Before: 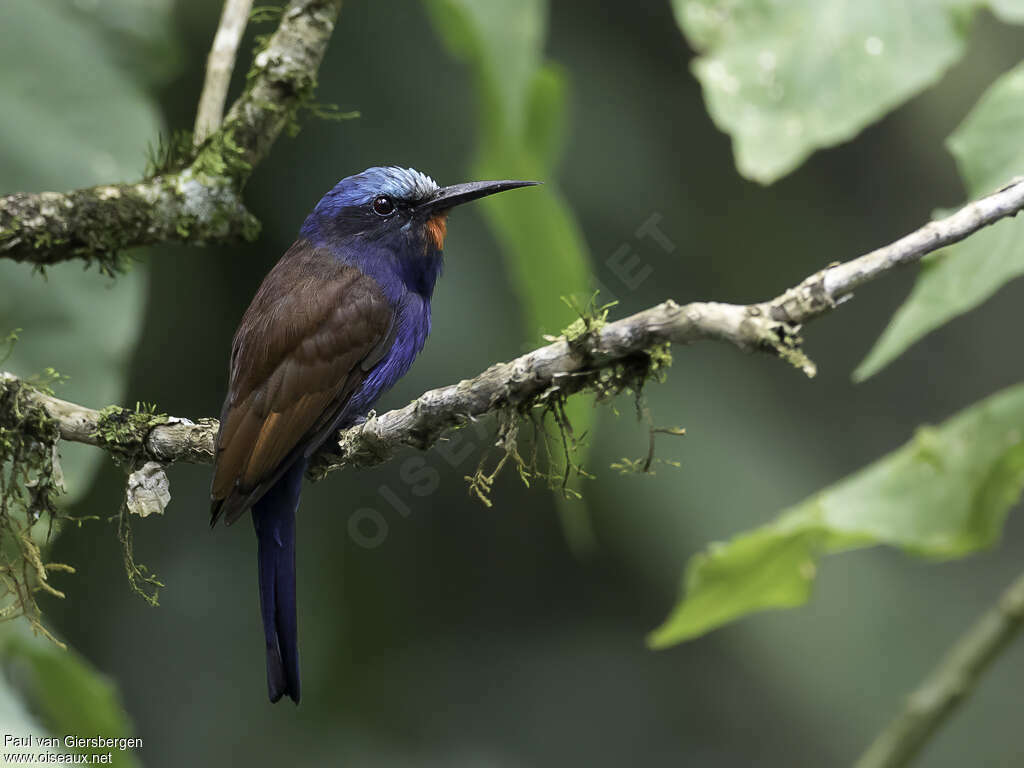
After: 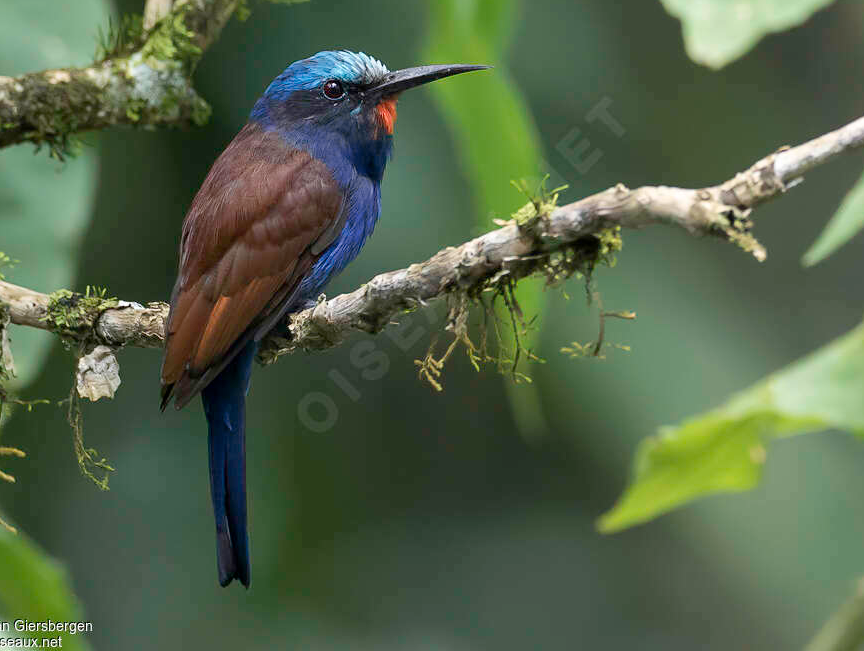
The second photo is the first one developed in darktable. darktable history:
crop and rotate: left 4.907%, top 15.133%, right 10.697%
